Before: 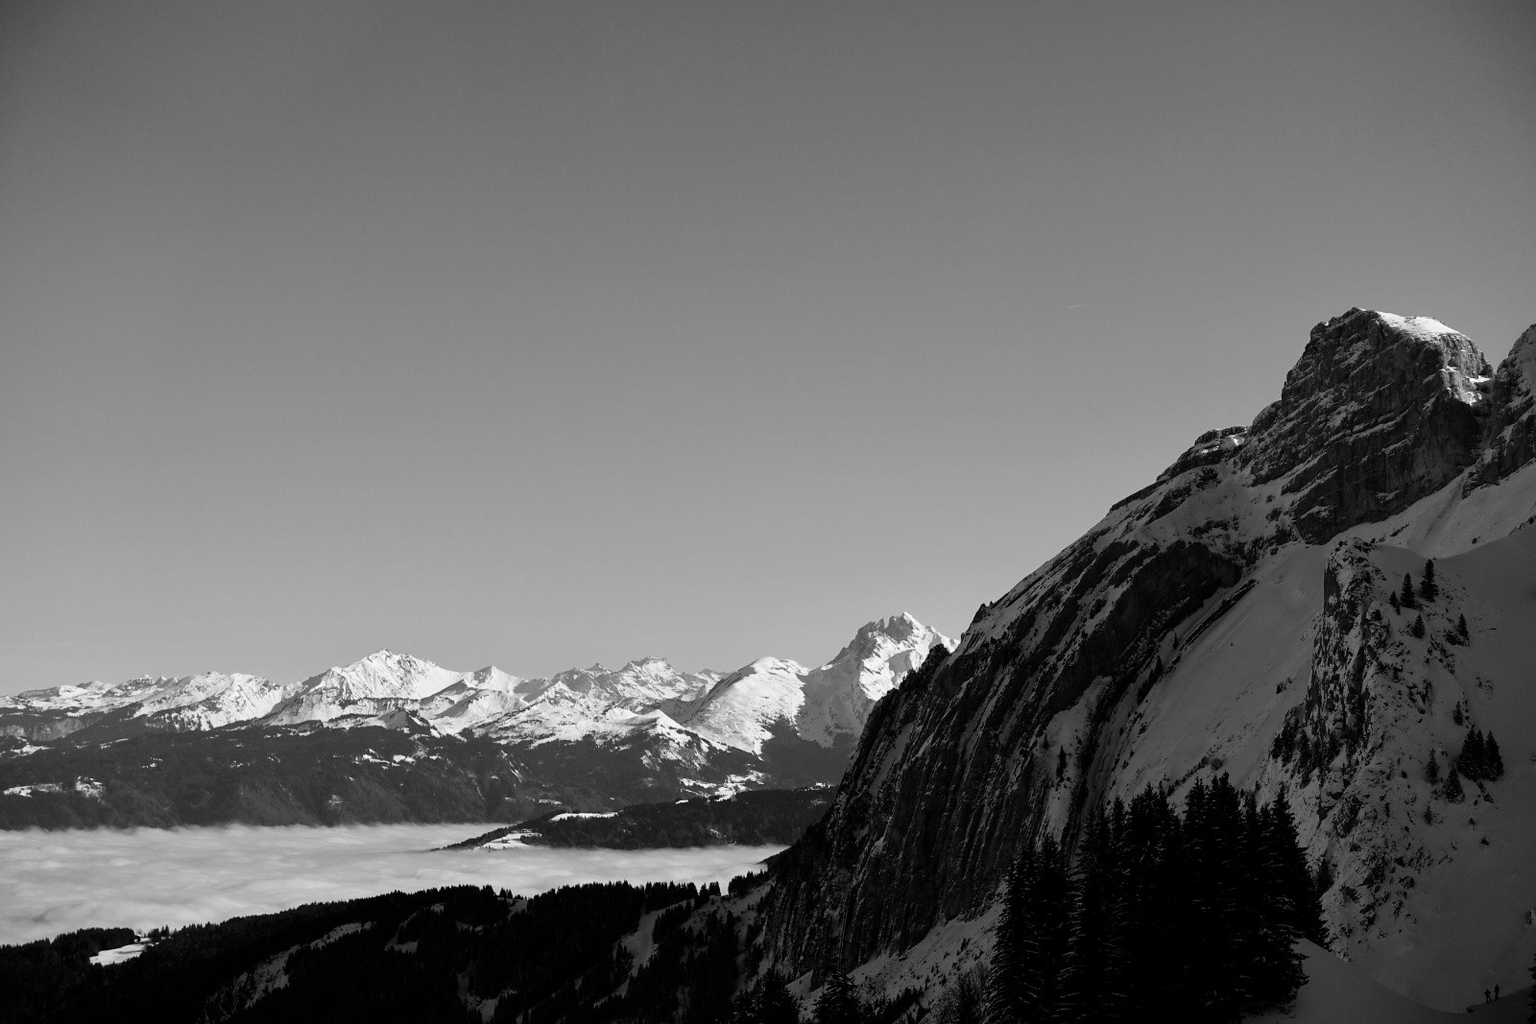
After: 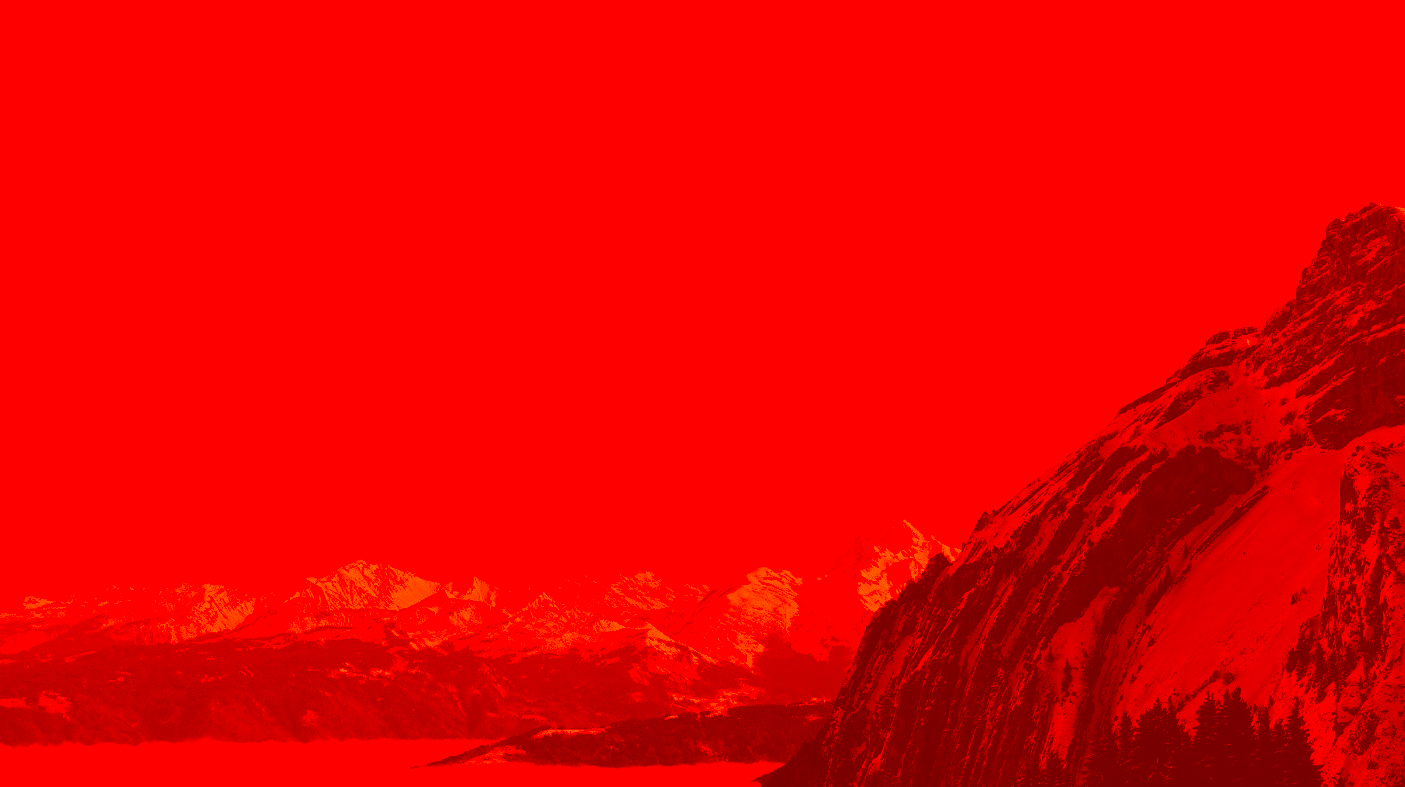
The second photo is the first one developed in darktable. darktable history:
crop and rotate: left 2.439%, top 11.096%, right 9.687%, bottom 15.066%
color correction: highlights a* -39.29, highlights b* -39.35, shadows a* -39.43, shadows b* -39.56, saturation -2.98
